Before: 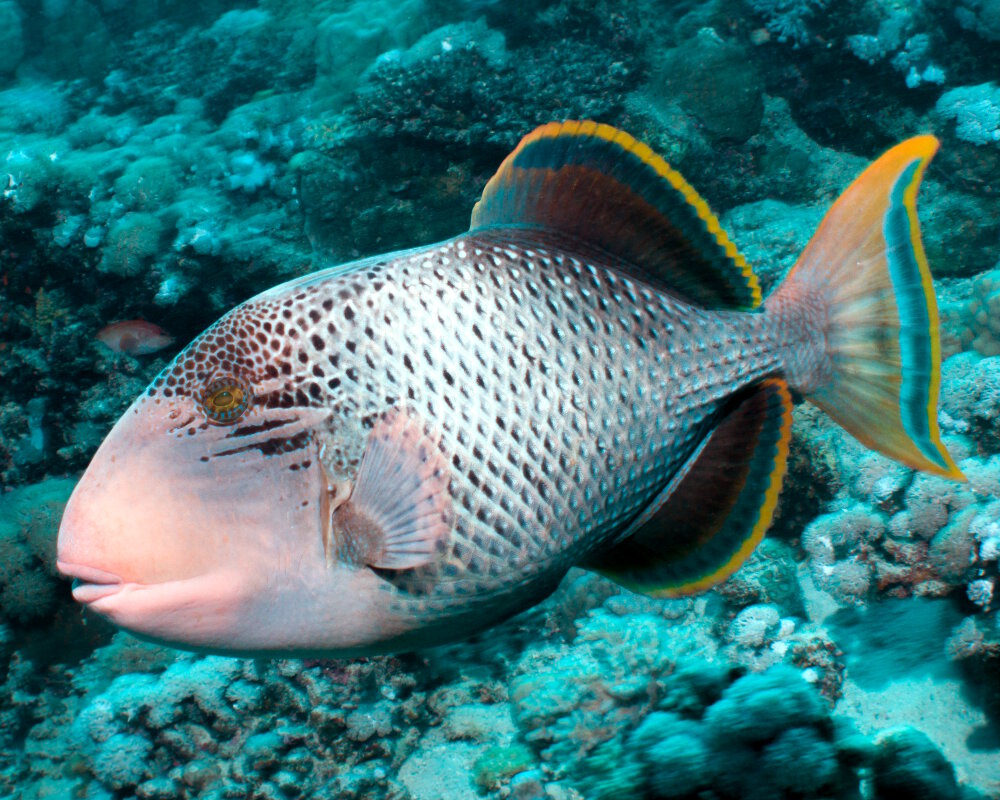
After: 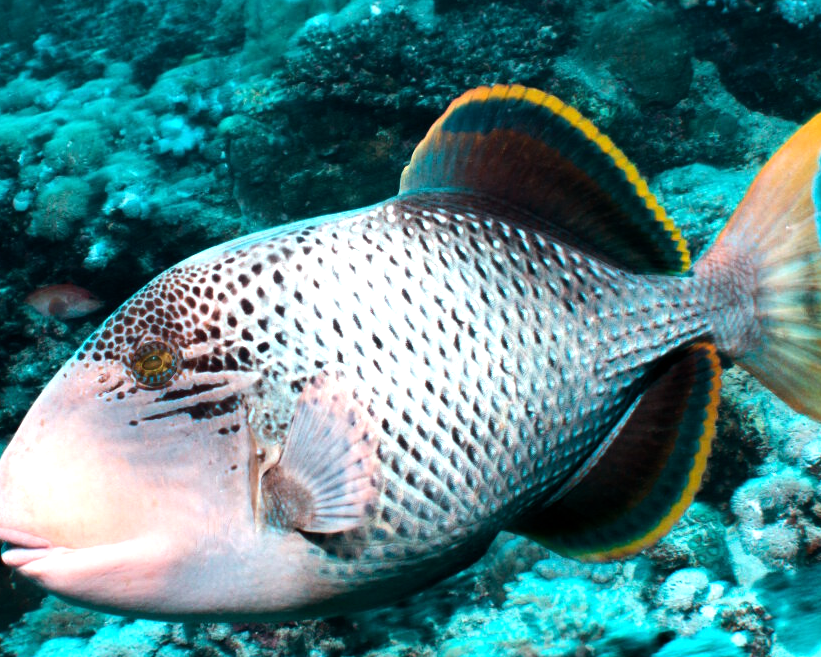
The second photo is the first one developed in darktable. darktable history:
crop and rotate: left 7.196%, top 4.574%, right 10.605%, bottom 13.178%
tone equalizer: -8 EV -0.75 EV, -7 EV -0.7 EV, -6 EV -0.6 EV, -5 EV -0.4 EV, -3 EV 0.4 EV, -2 EV 0.6 EV, -1 EV 0.7 EV, +0 EV 0.75 EV, edges refinement/feathering 500, mask exposure compensation -1.57 EV, preserve details no
